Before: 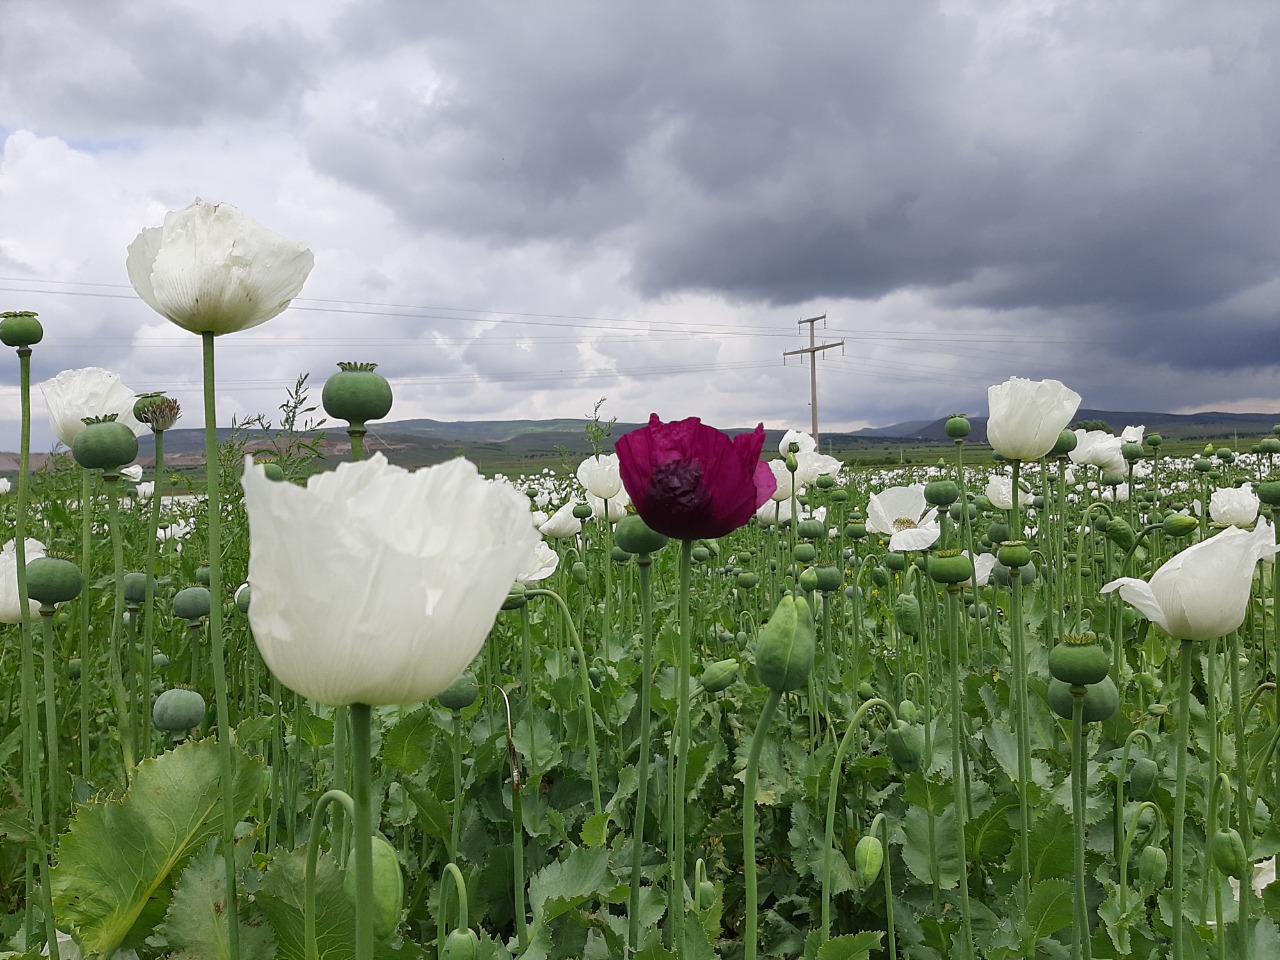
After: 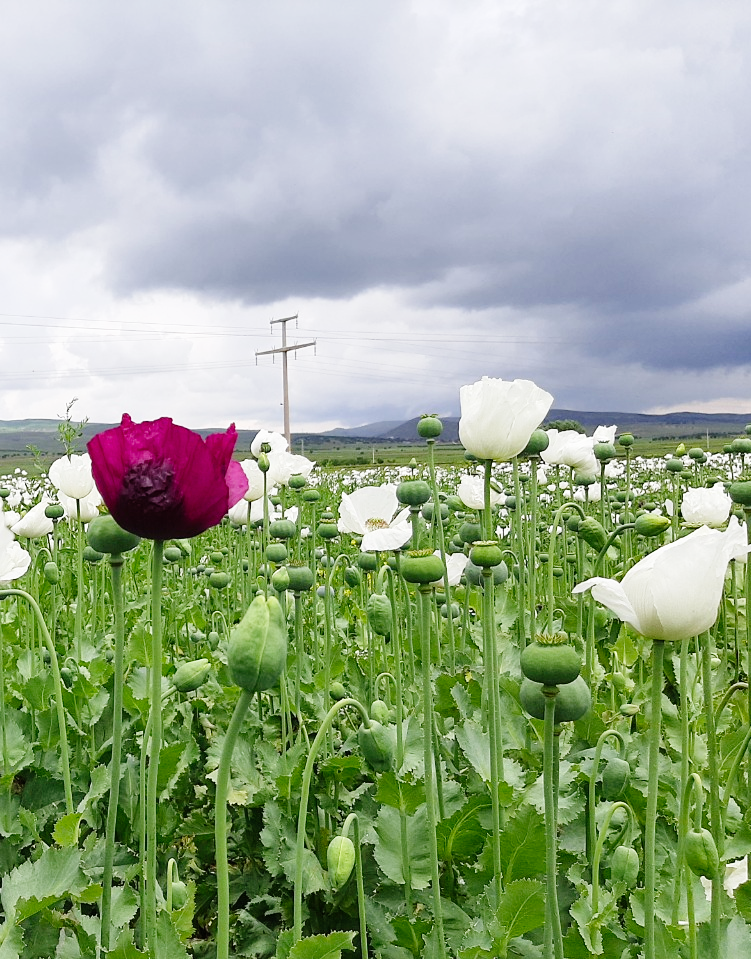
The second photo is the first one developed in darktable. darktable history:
crop: left 41.301%
base curve: curves: ch0 [(0, 0) (0.008, 0.007) (0.022, 0.029) (0.048, 0.089) (0.092, 0.197) (0.191, 0.399) (0.275, 0.534) (0.357, 0.65) (0.477, 0.78) (0.542, 0.833) (0.799, 0.973) (1, 1)], preserve colors none
